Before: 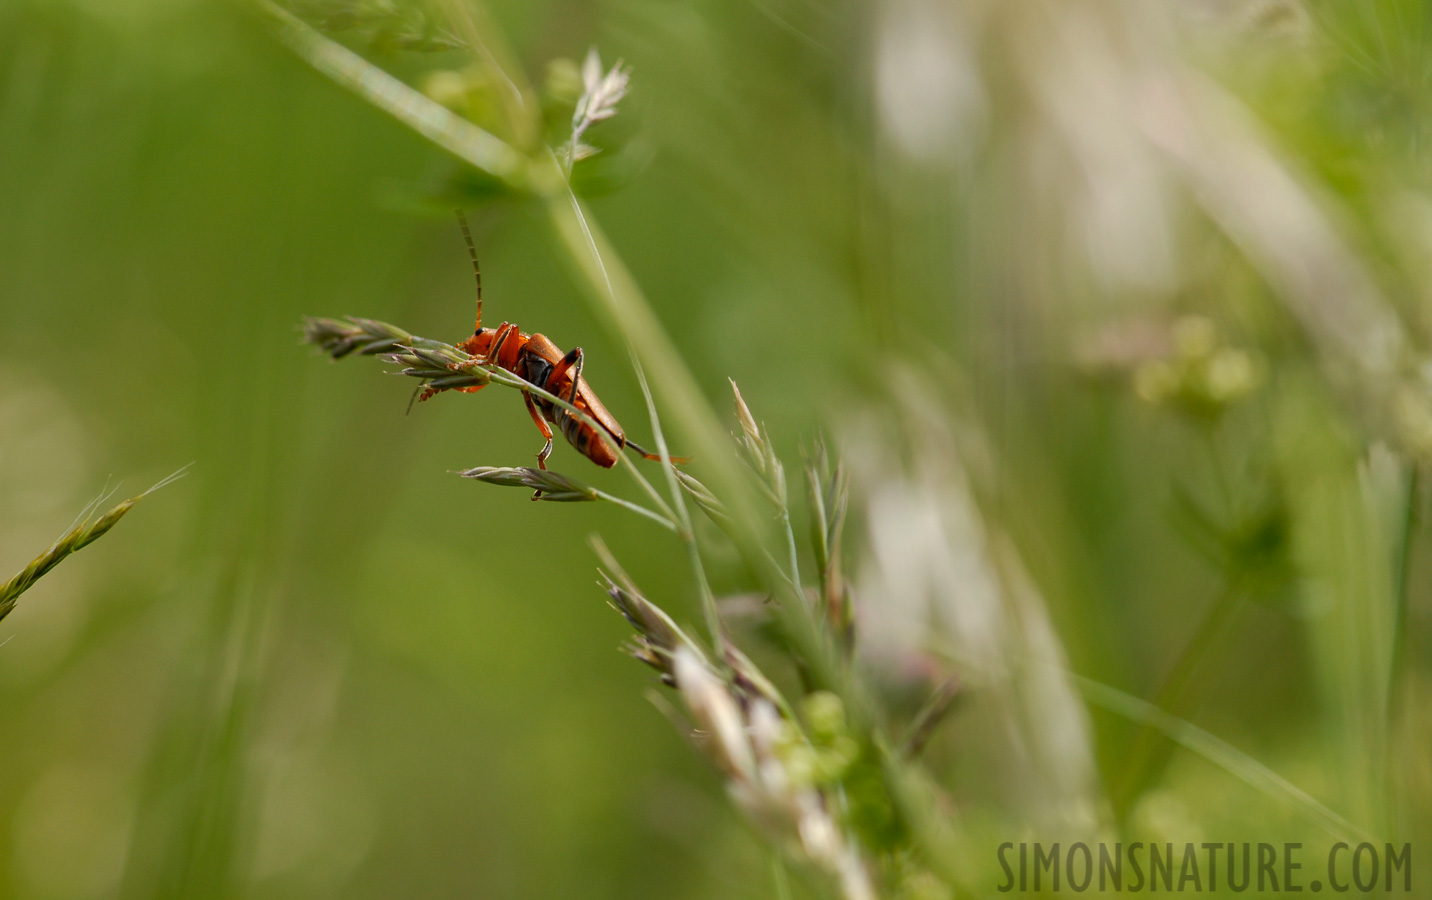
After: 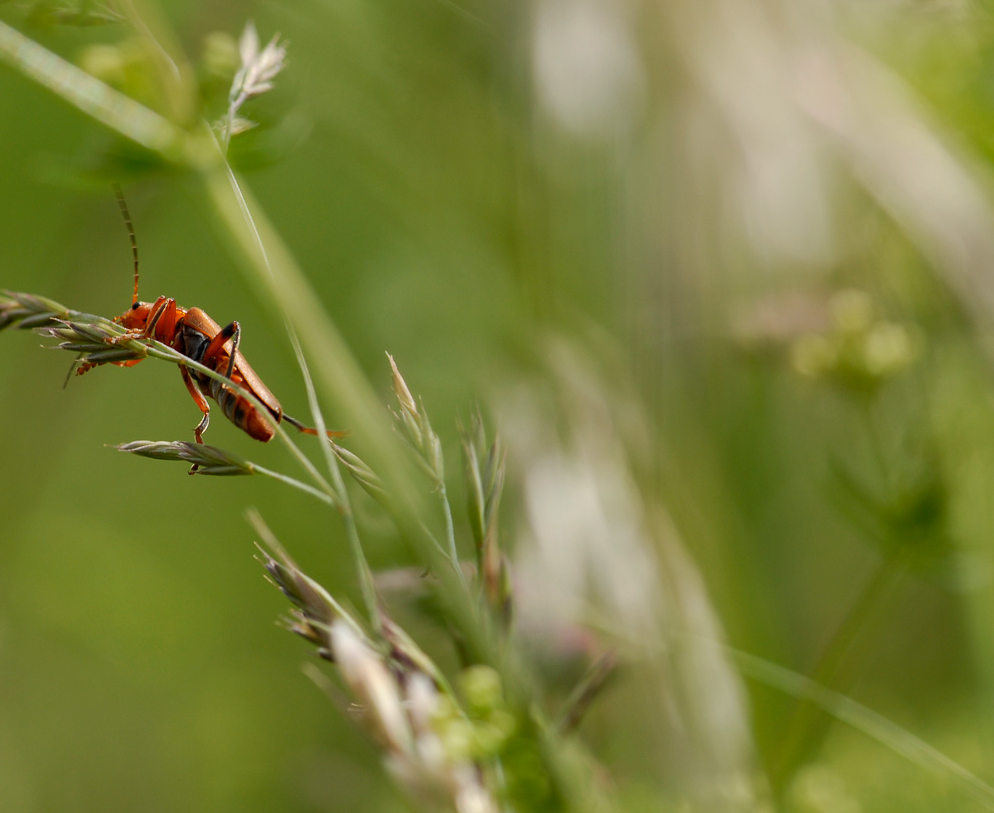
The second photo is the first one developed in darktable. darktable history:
crop and rotate: left 24.073%, top 2.978%, right 6.476%, bottom 6.646%
